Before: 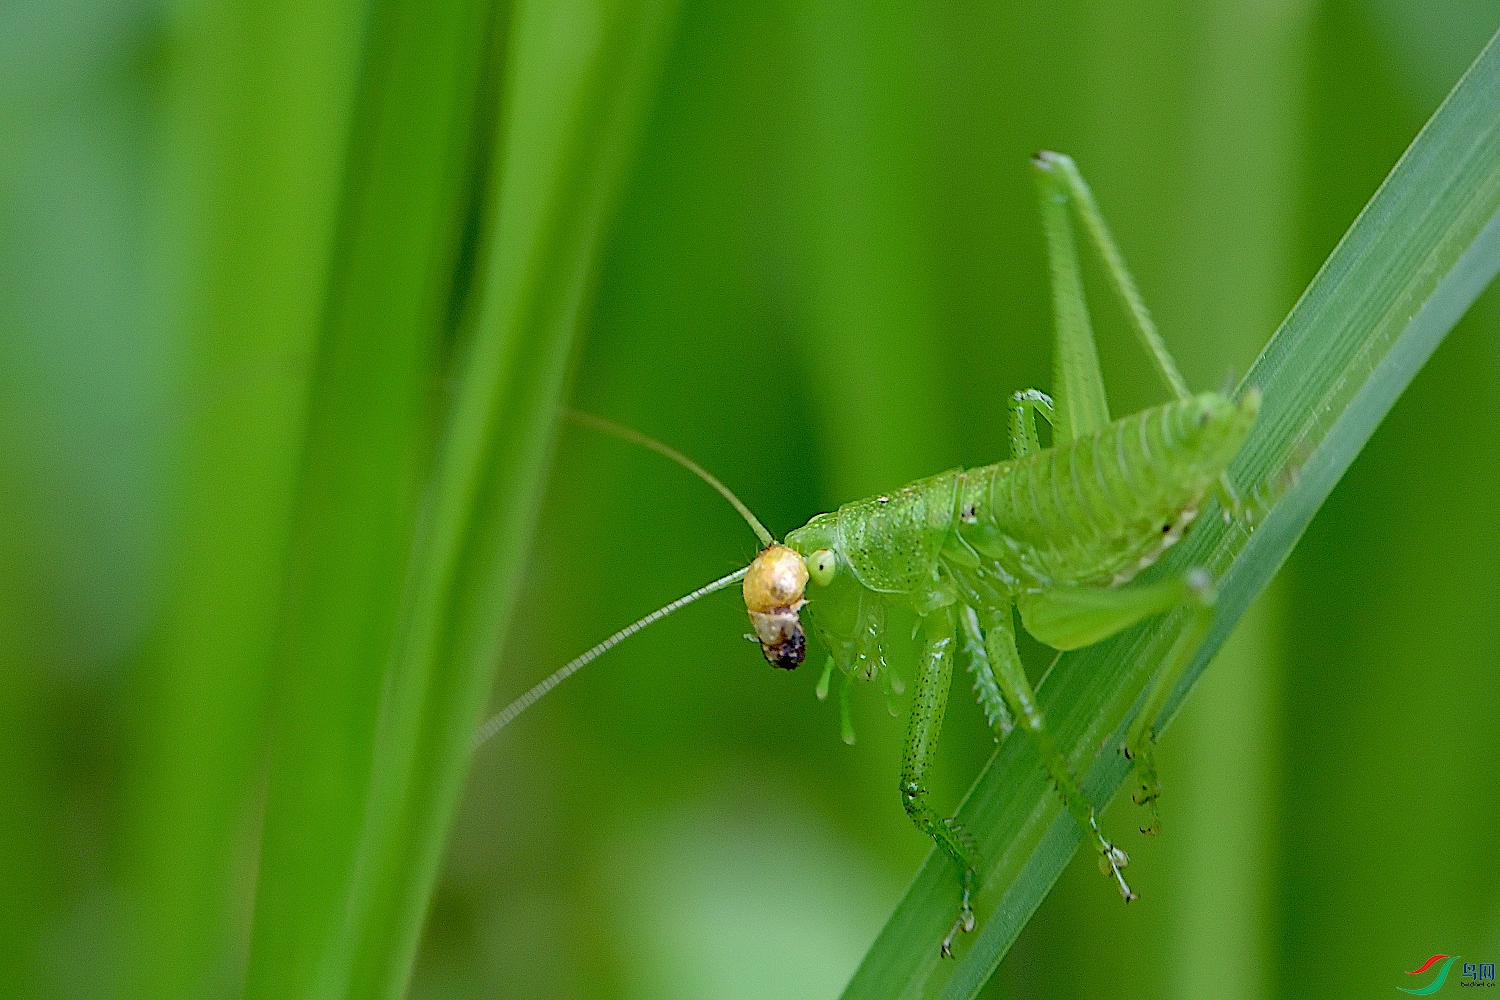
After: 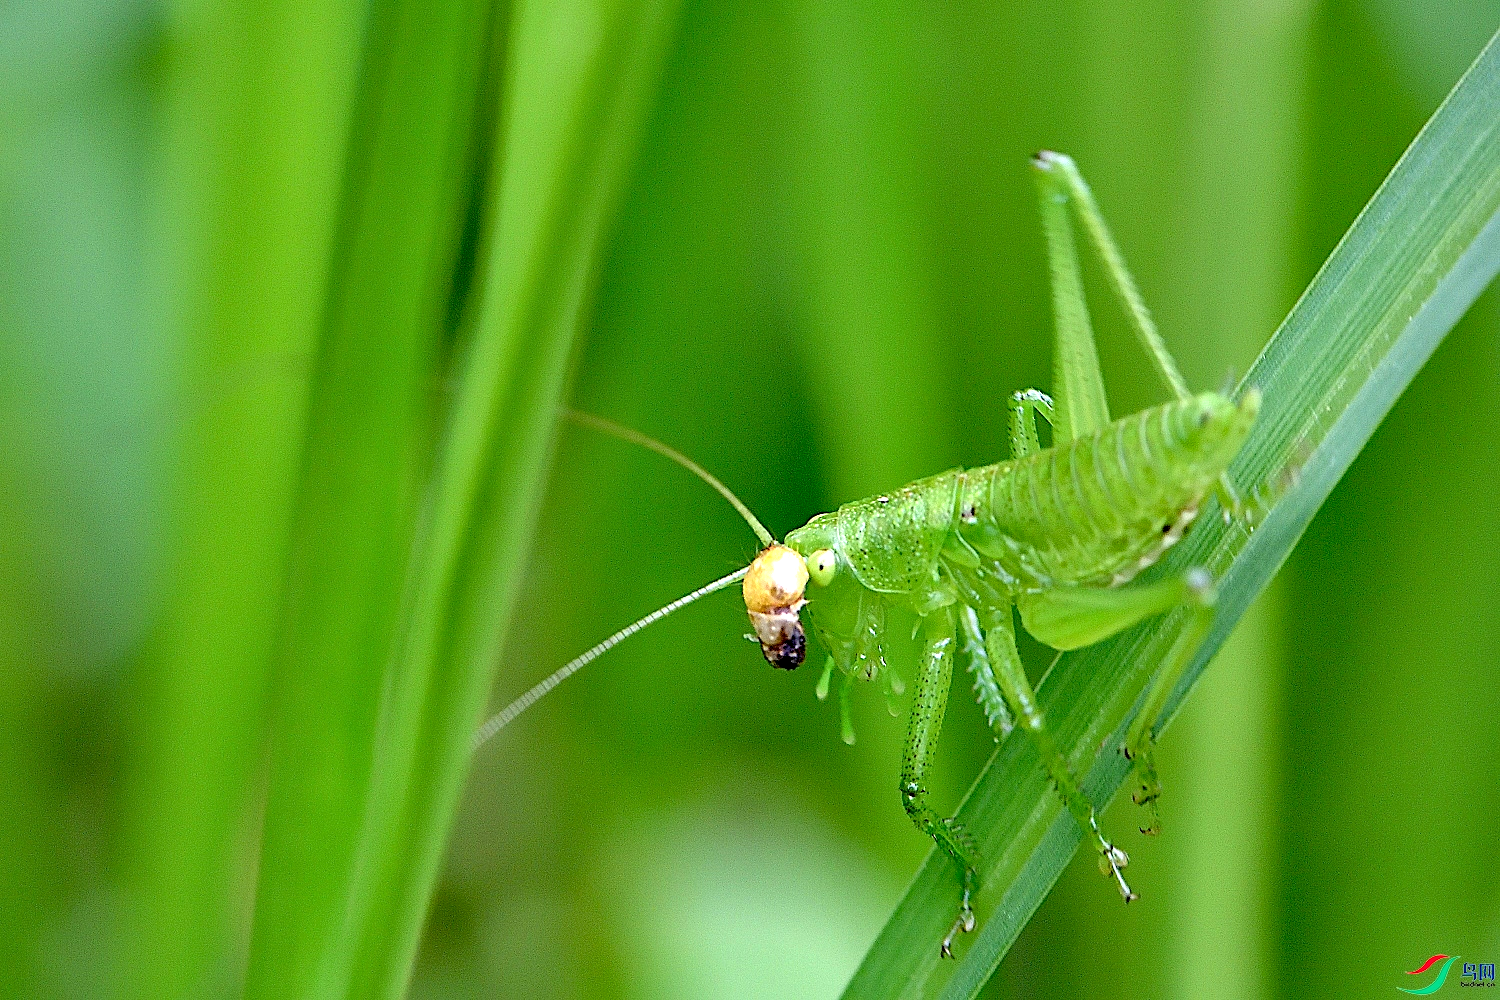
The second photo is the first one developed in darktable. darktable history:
contrast equalizer: y [[0.6 ×6], [0.55 ×6], [0 ×6], [0 ×6], [0 ×6]], mix 0.771
exposure: exposure 0.559 EV, compensate exposure bias true, compensate highlight preservation false
